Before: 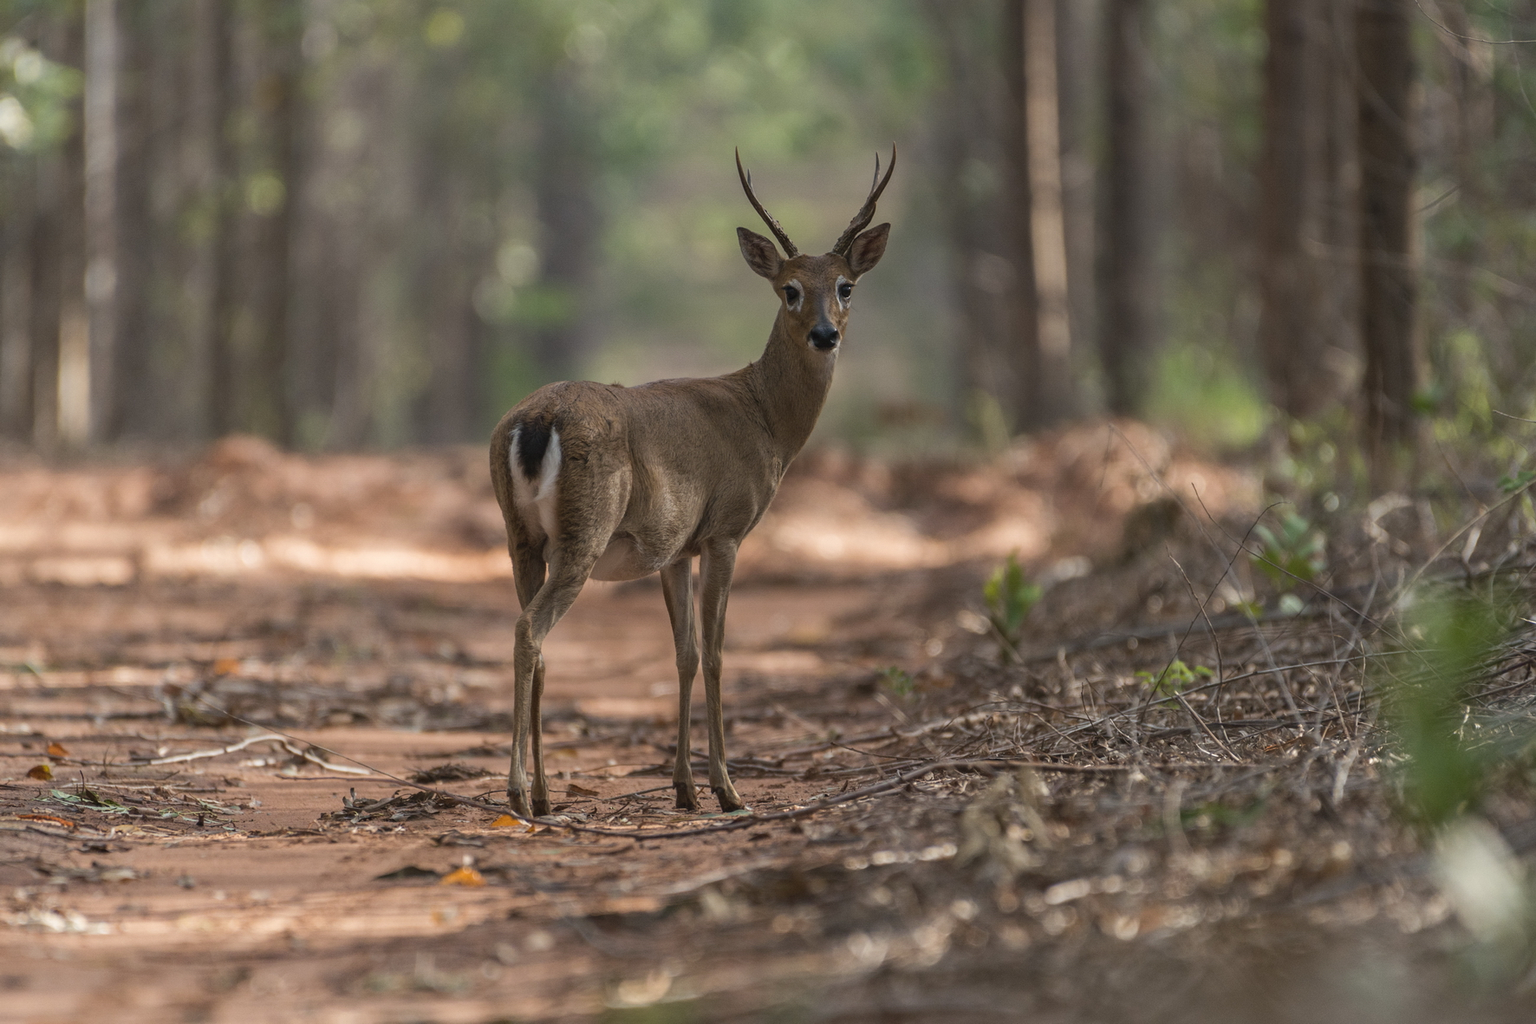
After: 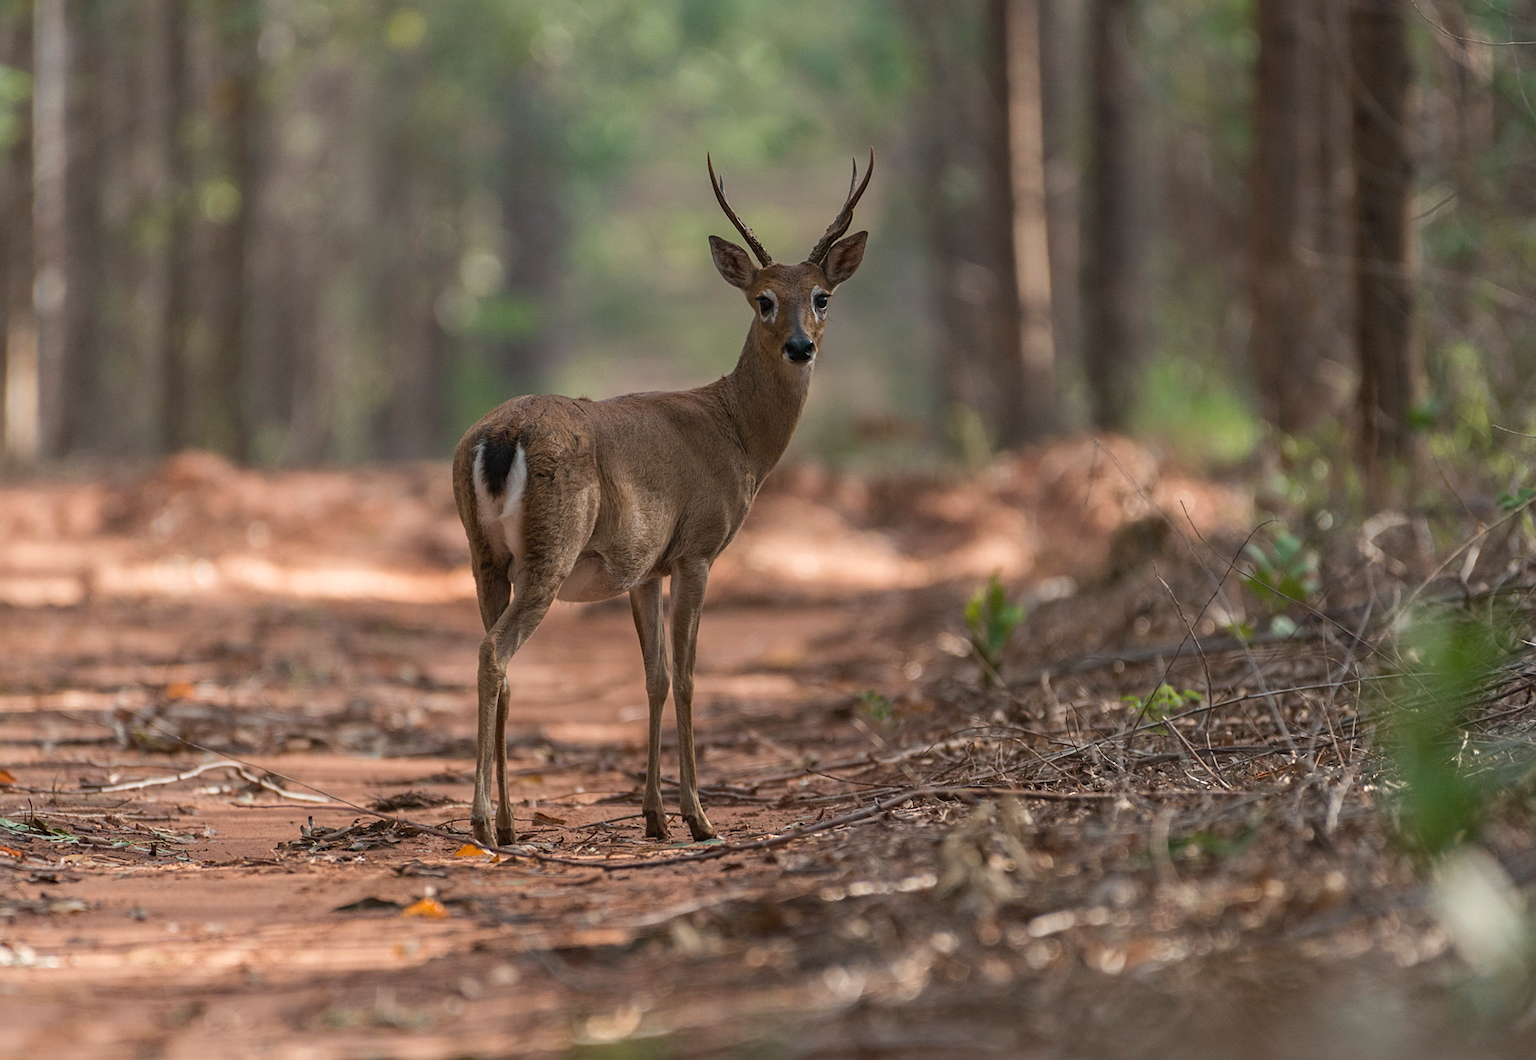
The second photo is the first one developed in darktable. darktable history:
crop and rotate: left 3.45%
sharpen: amount 0.216
